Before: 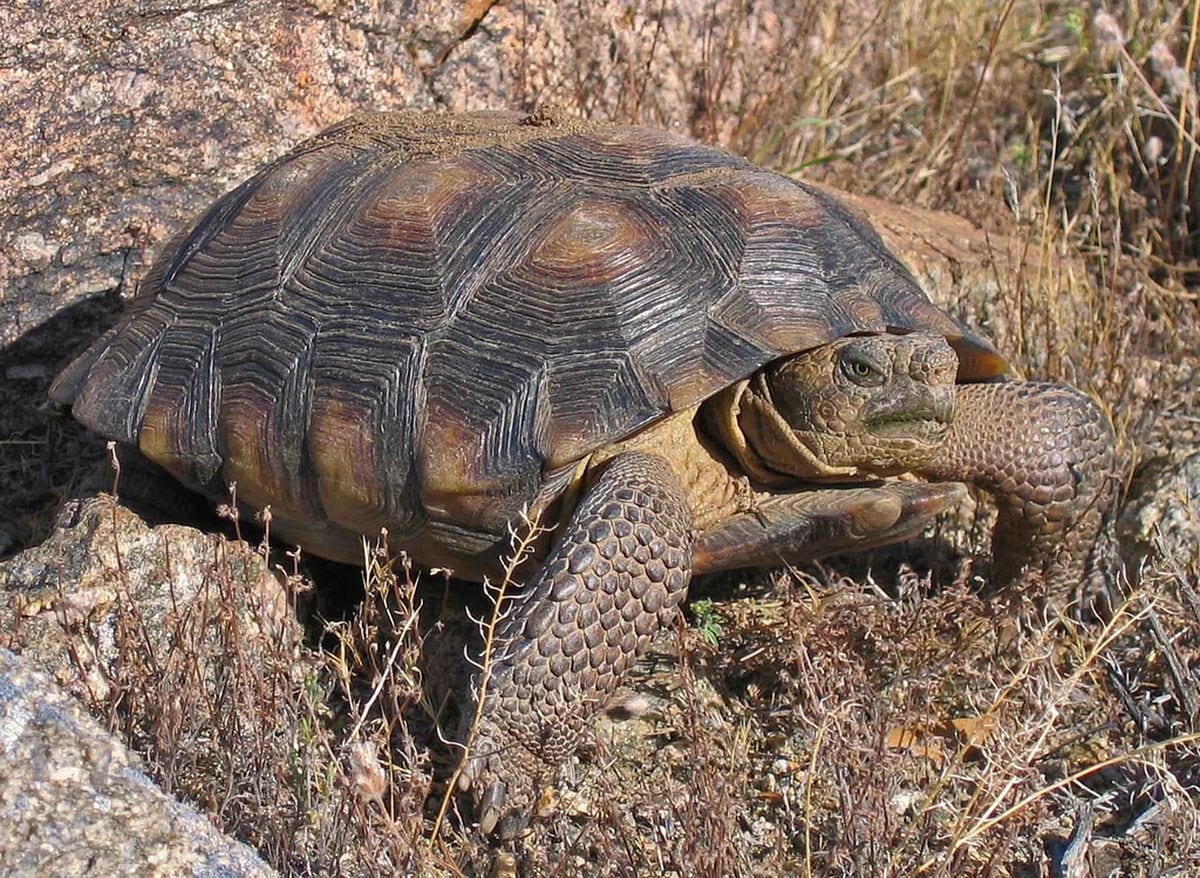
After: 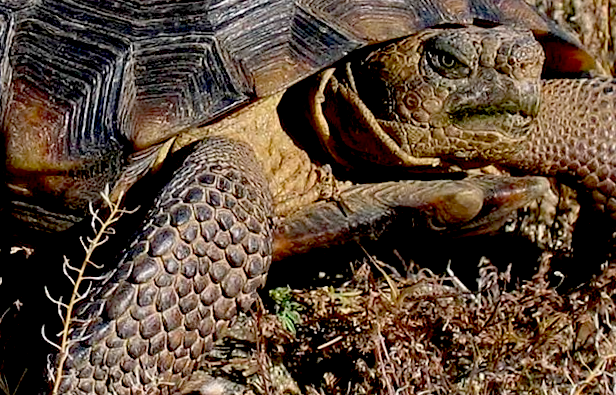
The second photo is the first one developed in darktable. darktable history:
crop: left 35.03%, top 36.625%, right 14.663%, bottom 20.057%
rotate and perspective: rotation 1.72°, automatic cropping off
exposure: black level correction 0.056, compensate highlight preservation false
